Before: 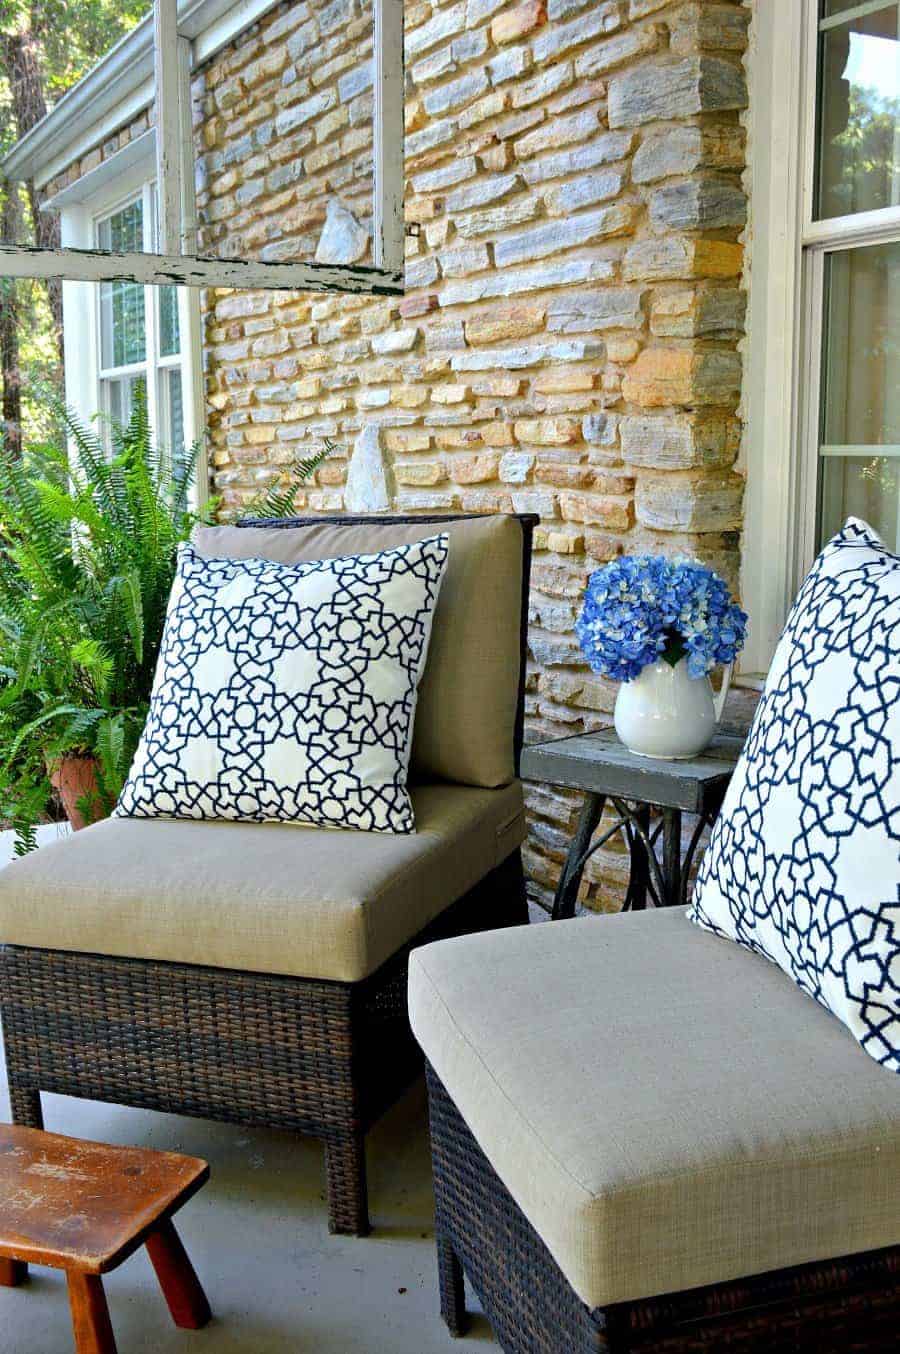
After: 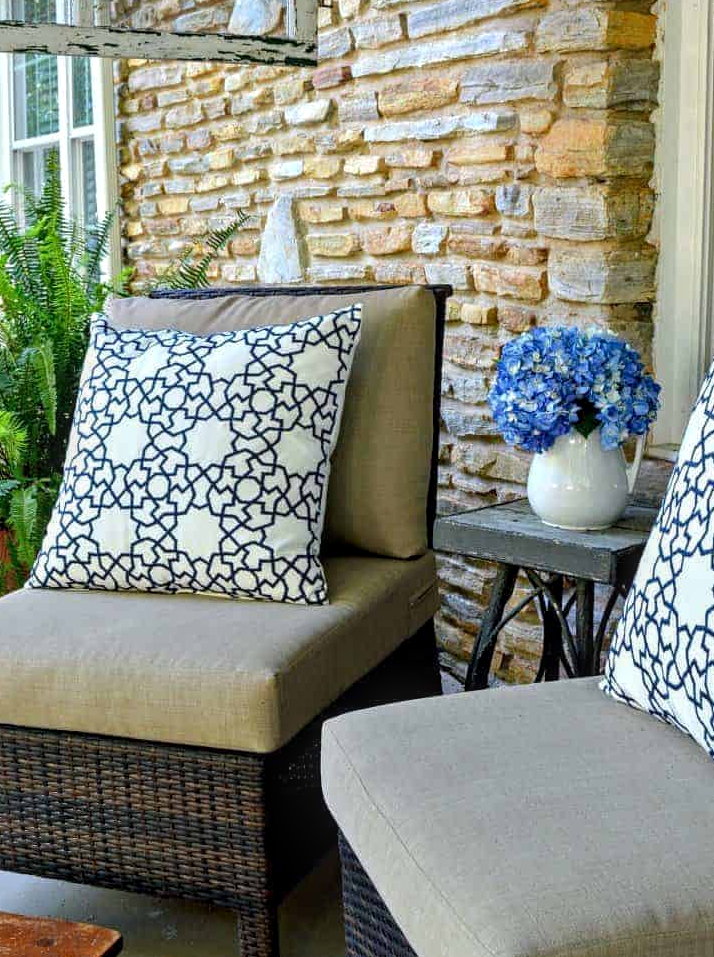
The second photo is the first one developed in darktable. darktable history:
crop: left 9.712%, top 16.928%, right 10.845%, bottom 12.332%
local contrast: on, module defaults
